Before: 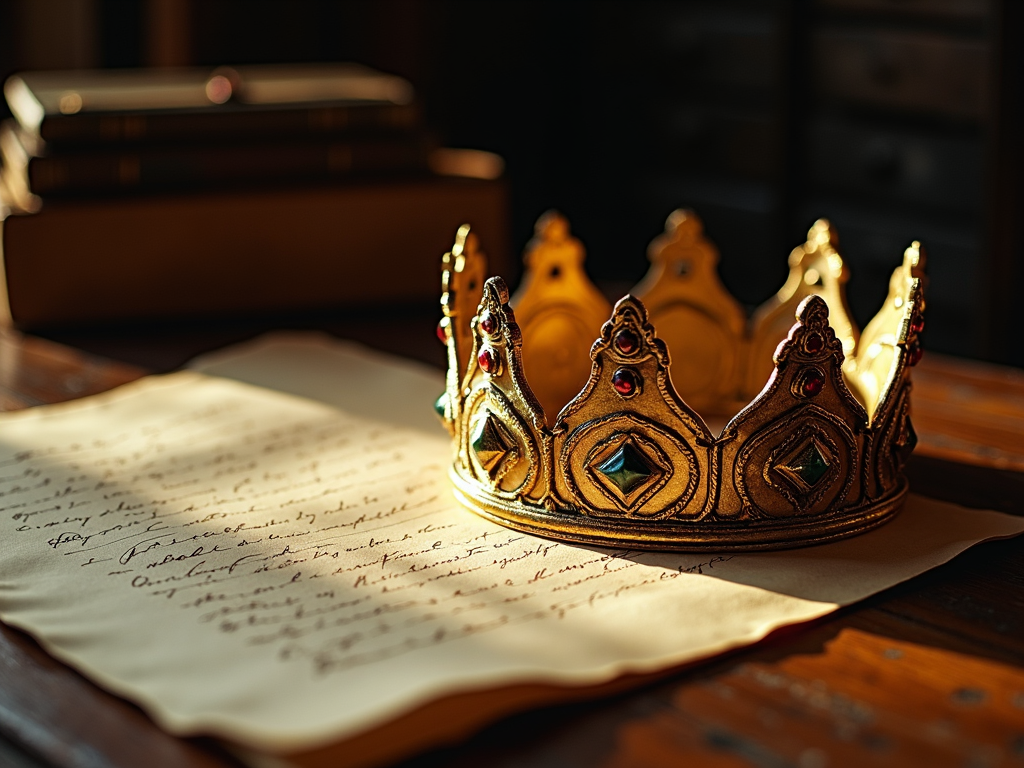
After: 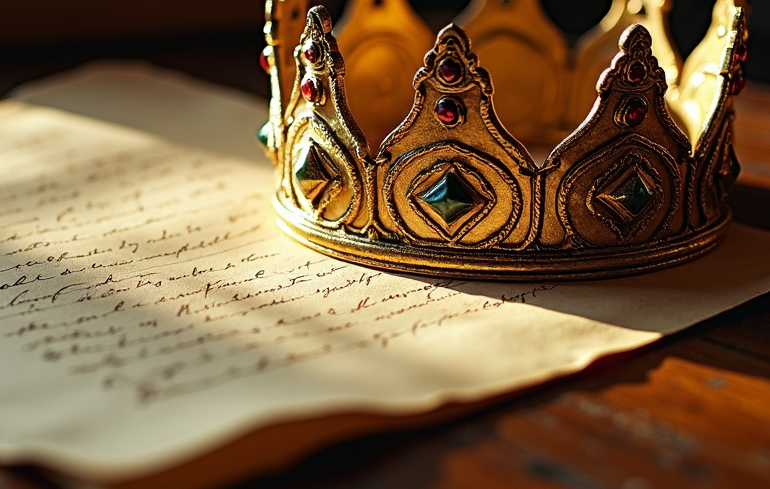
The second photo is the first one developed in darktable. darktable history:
crop and rotate: left 17.342%, top 35.378%, right 7.457%, bottom 0.869%
